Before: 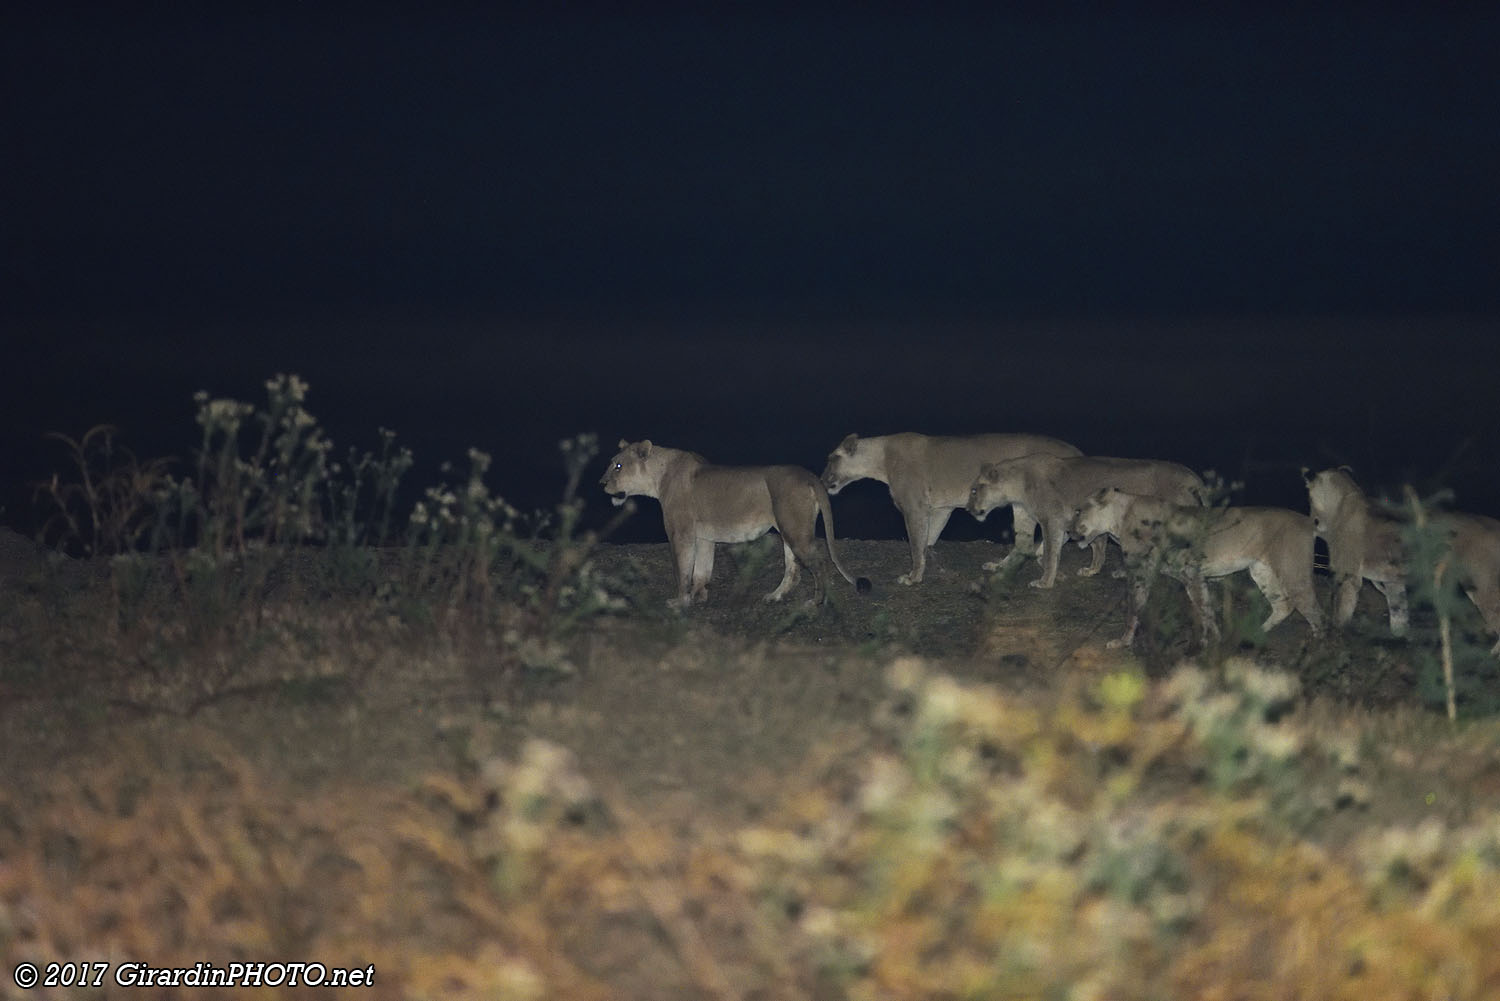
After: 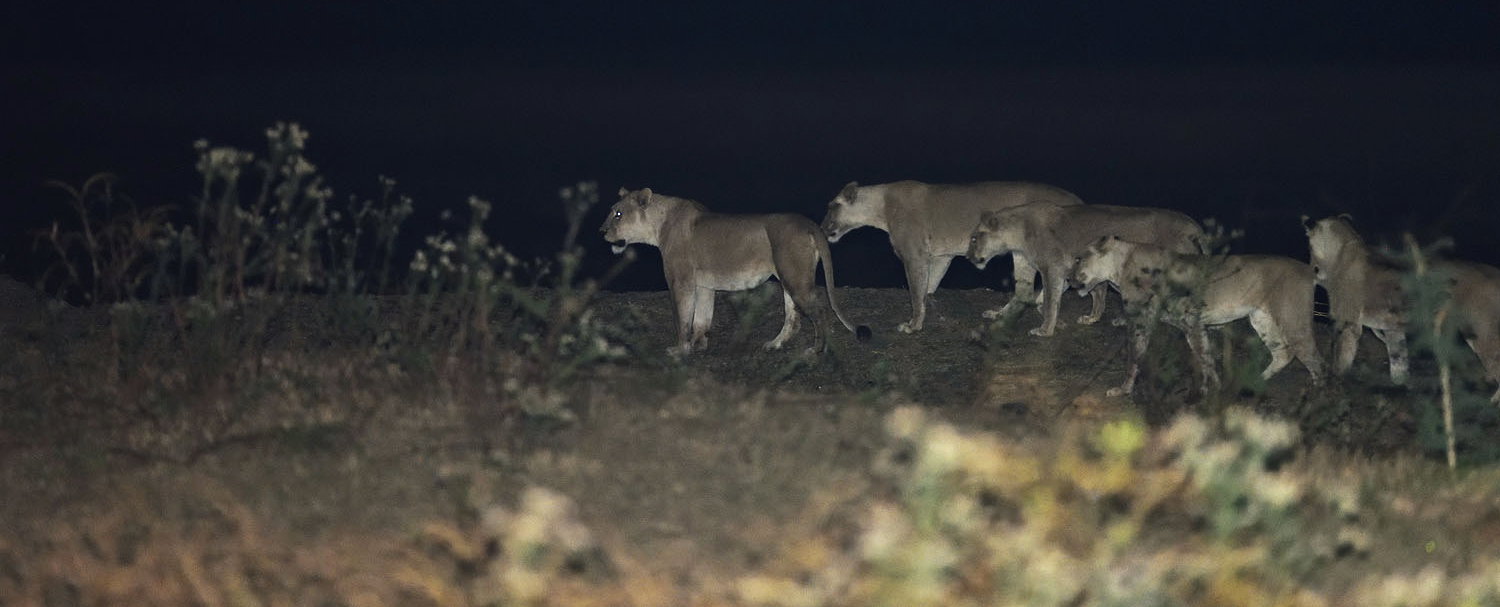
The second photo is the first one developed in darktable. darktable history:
crop and rotate: top 25.357%, bottom 13.942%
tone equalizer: -8 EV -0.417 EV, -7 EV -0.389 EV, -6 EV -0.333 EV, -5 EV -0.222 EV, -3 EV 0.222 EV, -2 EV 0.333 EV, -1 EV 0.389 EV, +0 EV 0.417 EV, edges refinement/feathering 500, mask exposure compensation -1.57 EV, preserve details no
